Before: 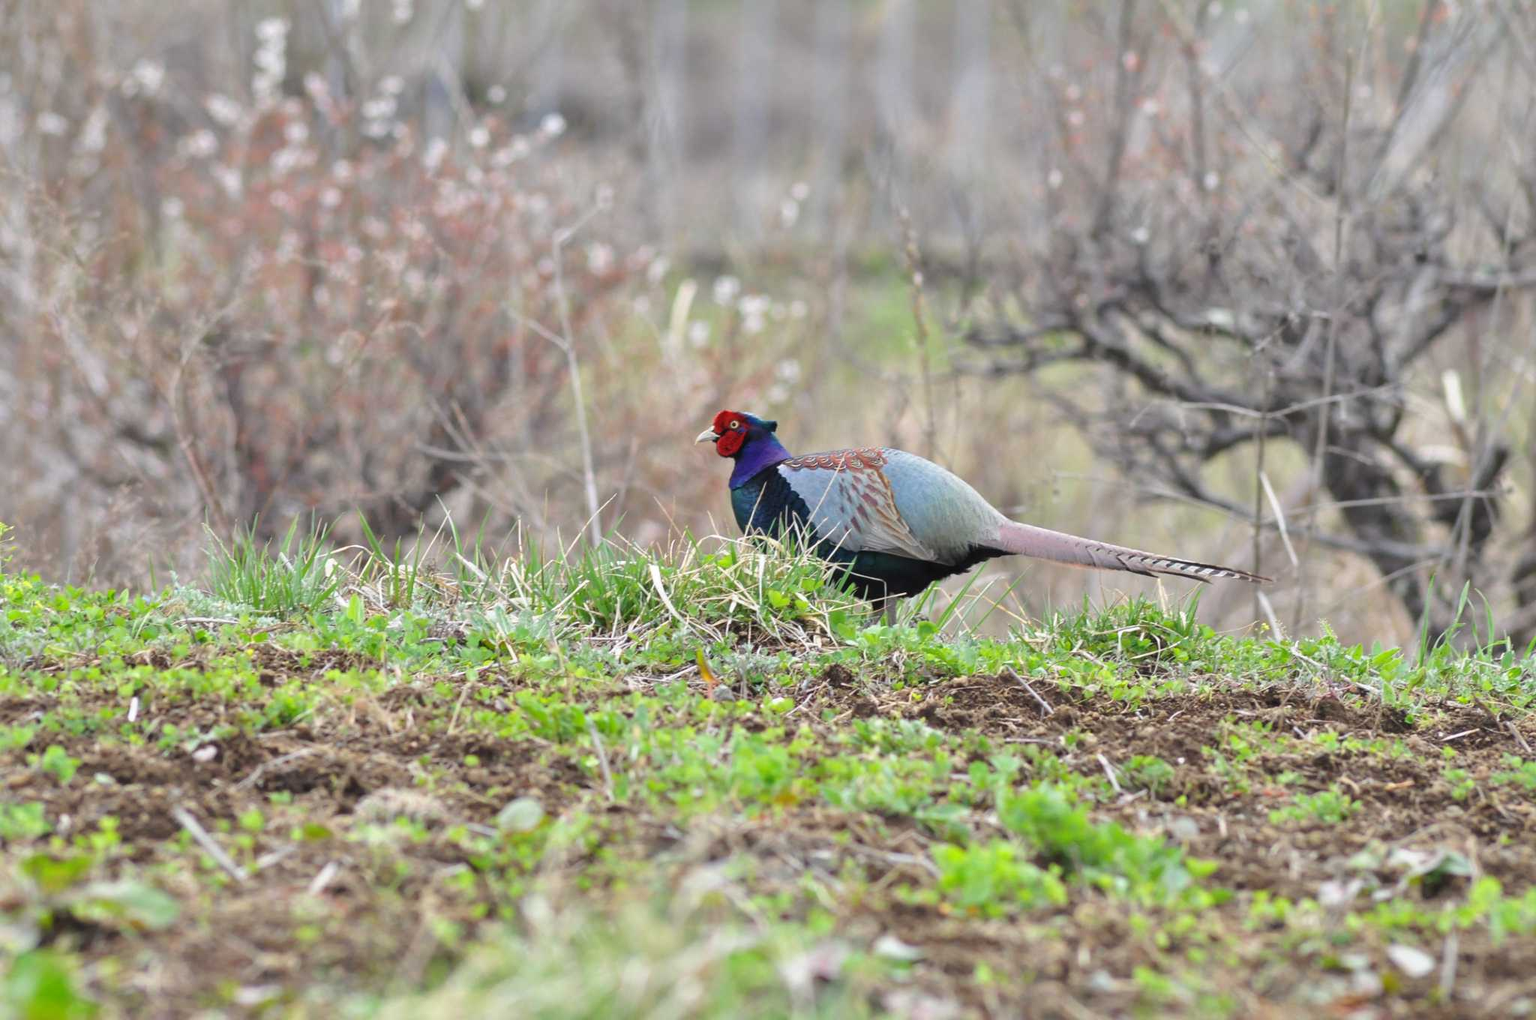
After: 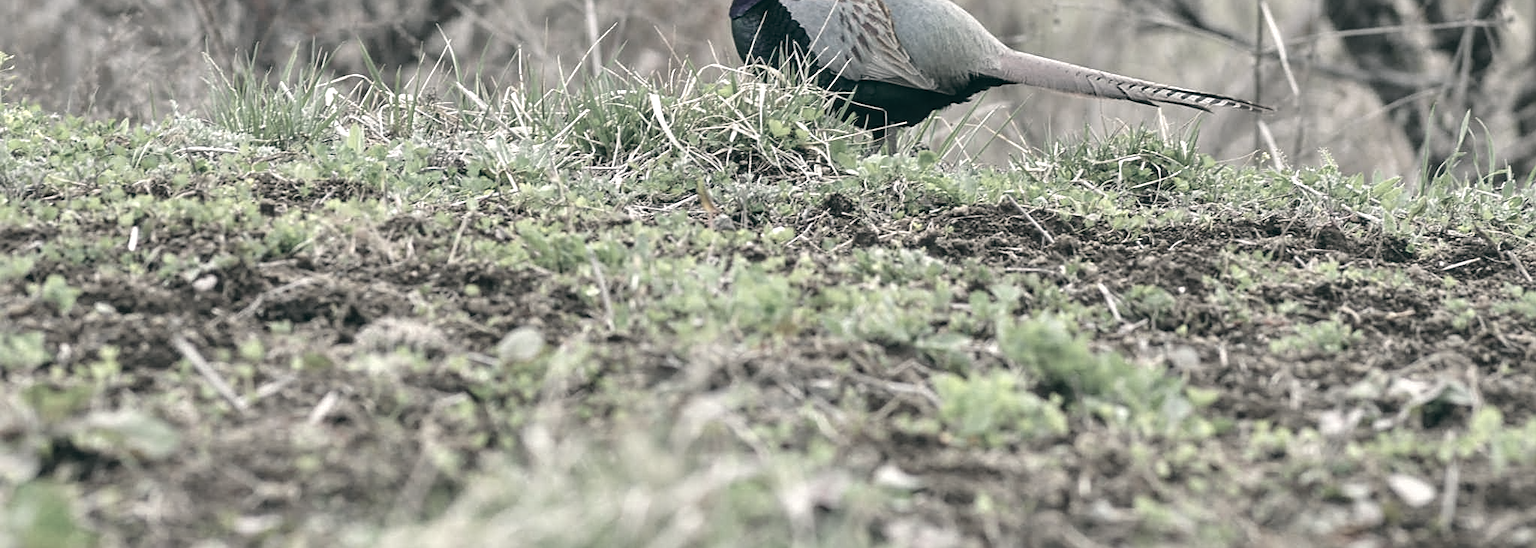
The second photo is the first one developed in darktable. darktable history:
color correction: saturation 0.3
local contrast: on, module defaults
crop and rotate: top 46.237%
sharpen: on, module defaults
color balance: lift [1.005, 0.99, 1.007, 1.01], gamma [1, 0.979, 1.011, 1.021], gain [0.923, 1.098, 1.025, 0.902], input saturation 90.45%, contrast 7.73%, output saturation 105.91%
